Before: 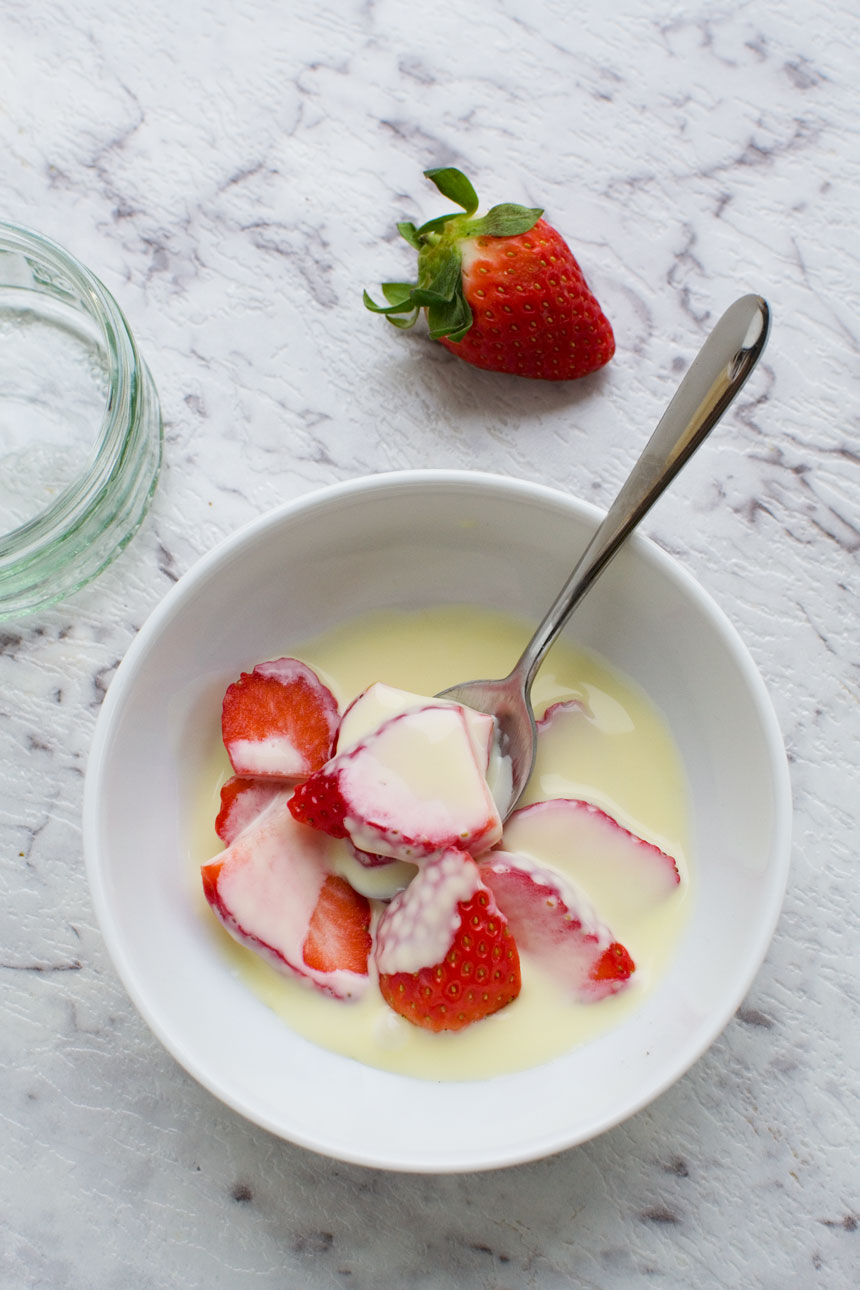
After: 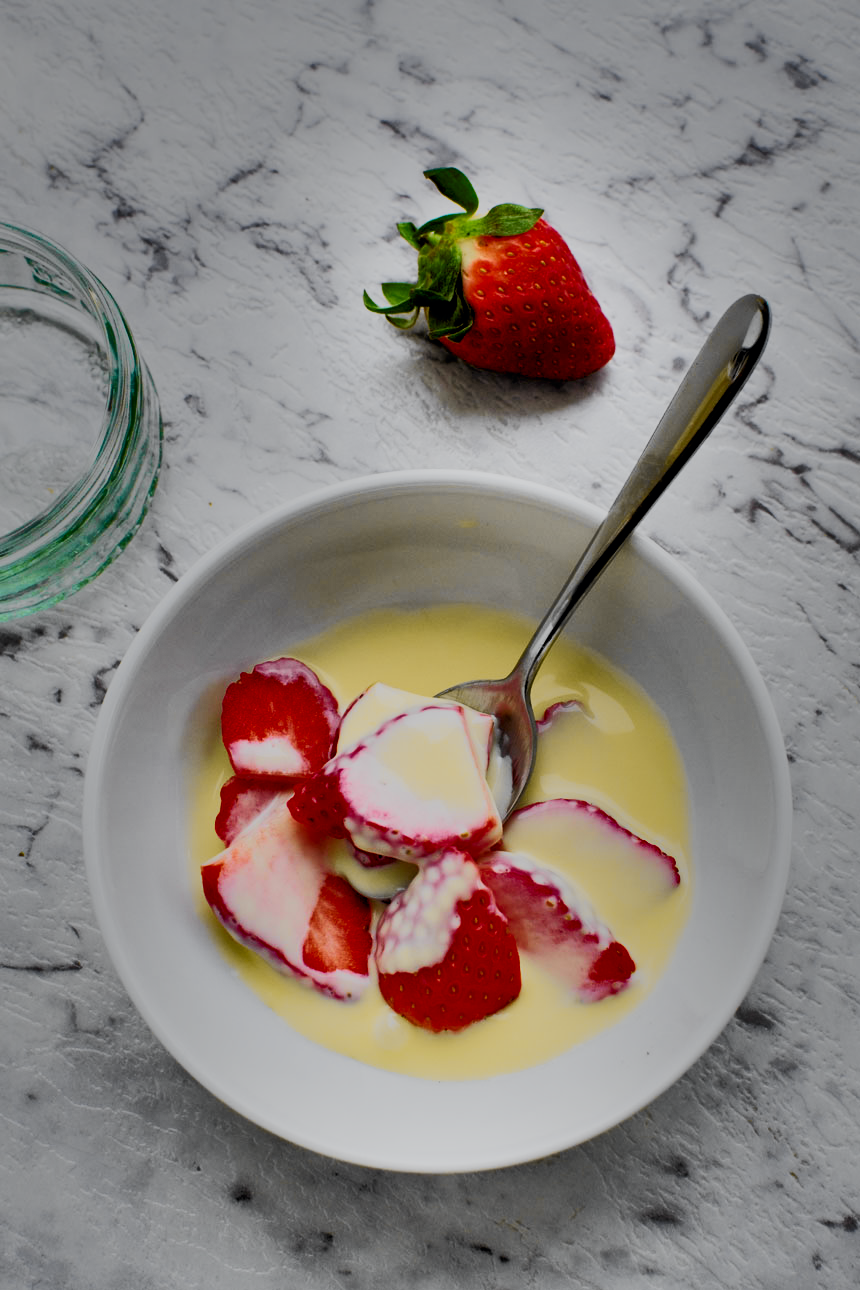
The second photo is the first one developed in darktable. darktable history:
filmic rgb: black relative exposure -2.98 EV, white relative exposure 4.56 EV, threshold 2.95 EV, hardness 1.71, contrast 1.239, color science v6 (2022), enable highlight reconstruction true
tone curve: curves: ch0 [(0, 0) (0.078, 0.029) (0.265, 0.241) (0.507, 0.56) (0.744, 0.826) (1, 0.948)]; ch1 [(0, 0) (0.346, 0.307) (0.418, 0.383) (0.46, 0.439) (0.482, 0.493) (0.502, 0.5) (0.517, 0.506) (0.55, 0.557) (0.601, 0.637) (0.666, 0.7) (1, 1)]; ch2 [(0, 0) (0.346, 0.34) (0.431, 0.45) (0.485, 0.494) (0.5, 0.498) (0.508, 0.499) (0.532, 0.546) (0.579, 0.628) (0.625, 0.668) (1, 1)], color space Lab, independent channels, preserve colors none
shadows and highlights: shadows 20.86, highlights -82.66, soften with gaussian
